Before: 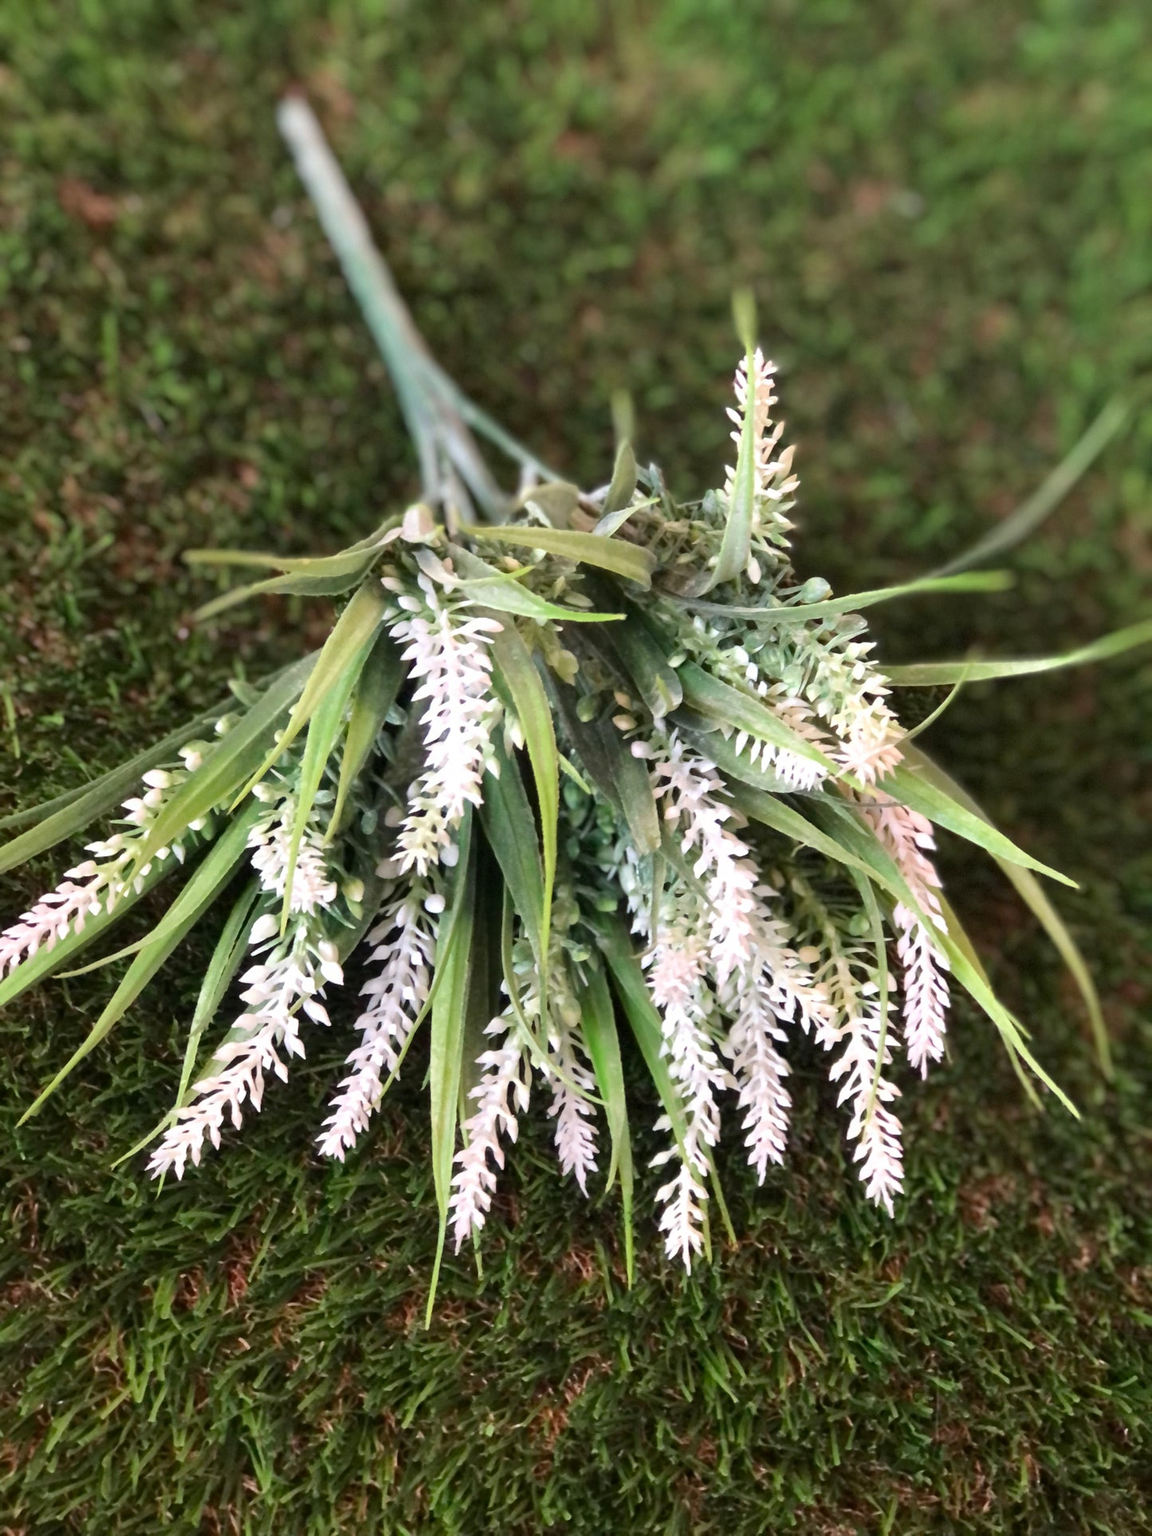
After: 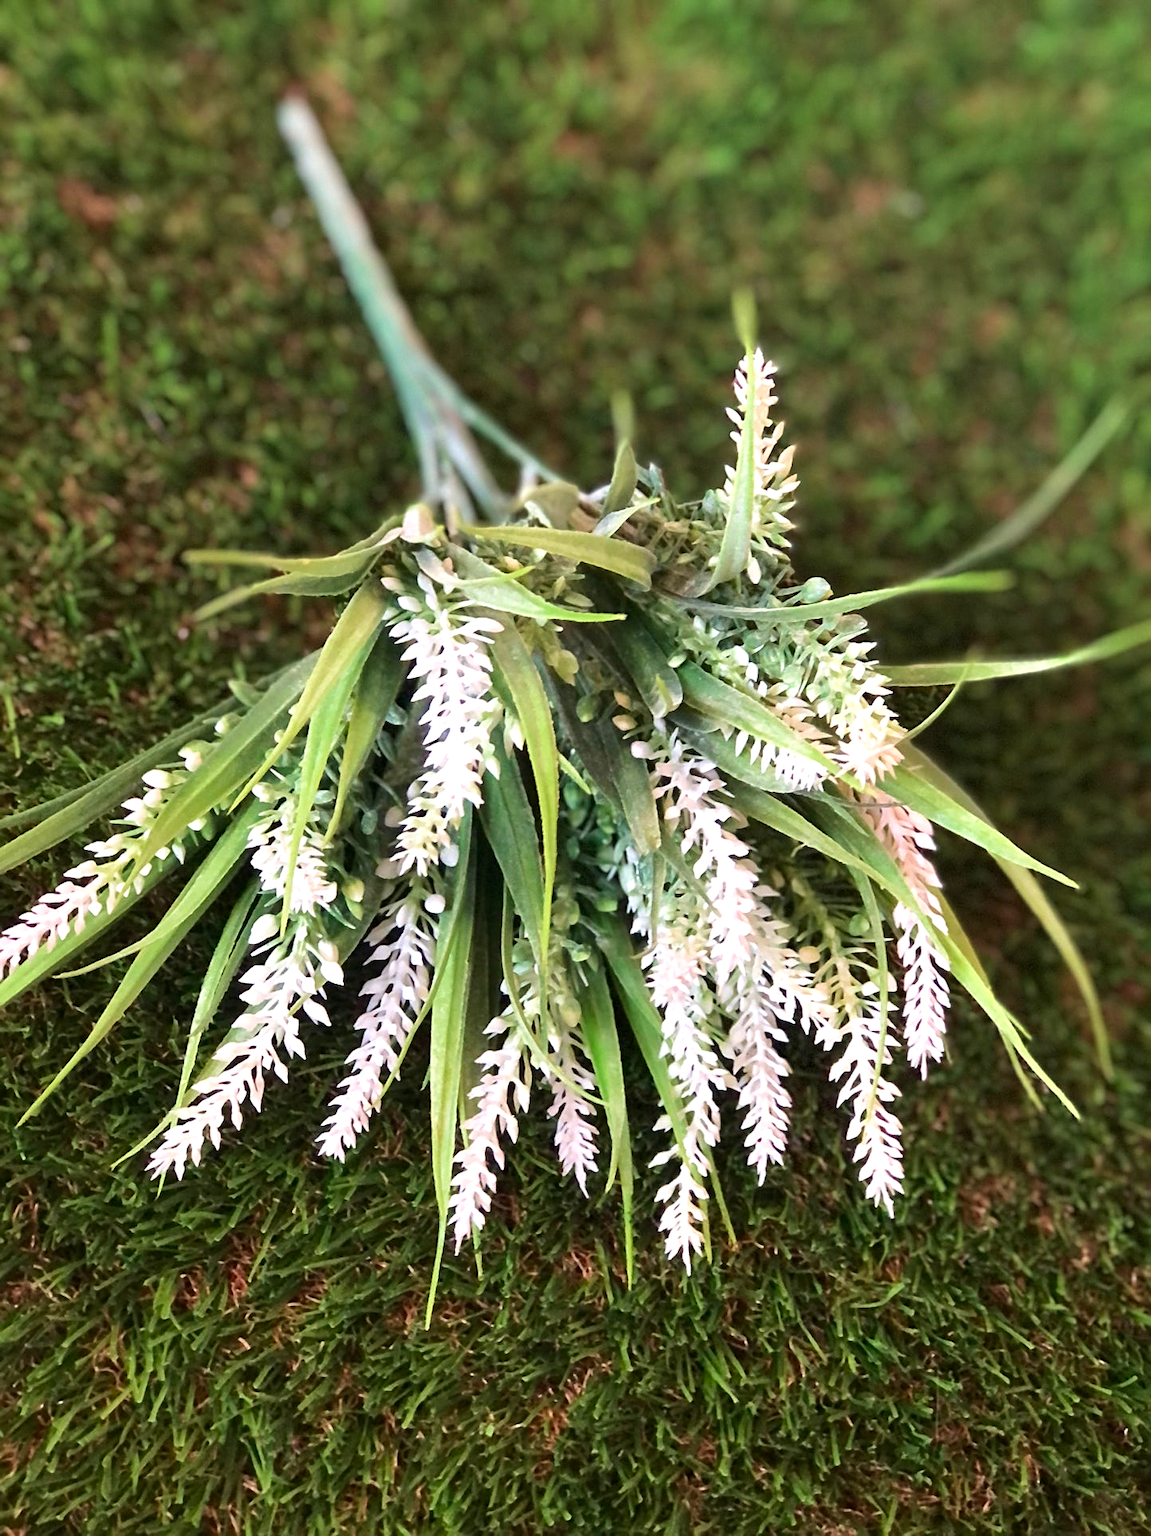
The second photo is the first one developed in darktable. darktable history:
exposure: exposure 0.202 EV, compensate exposure bias true, compensate highlight preservation false
velvia: on, module defaults
contrast brightness saturation: contrast 0.043, saturation 0.067
sharpen: on, module defaults
